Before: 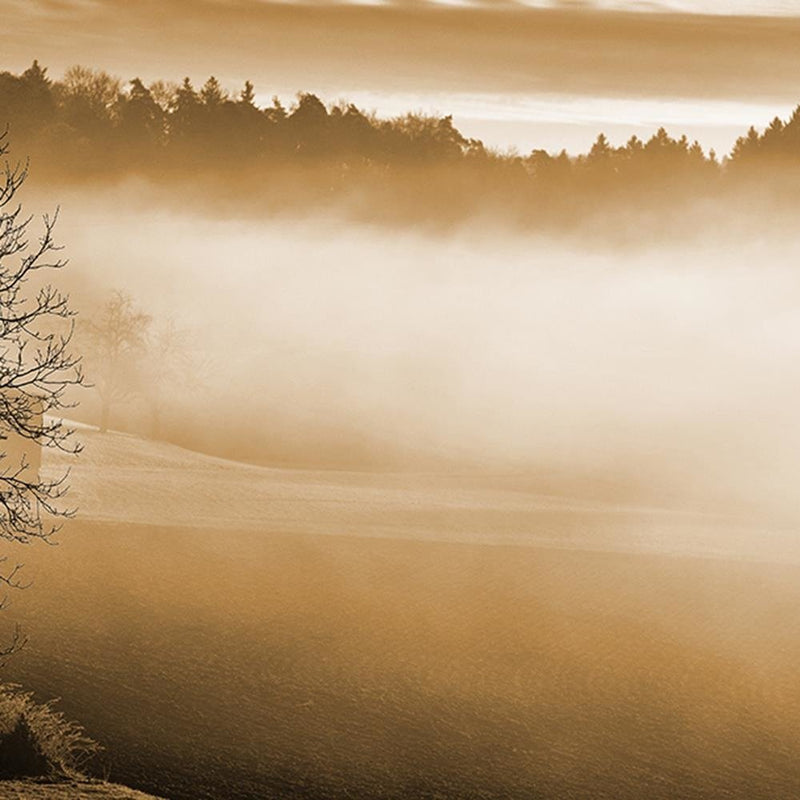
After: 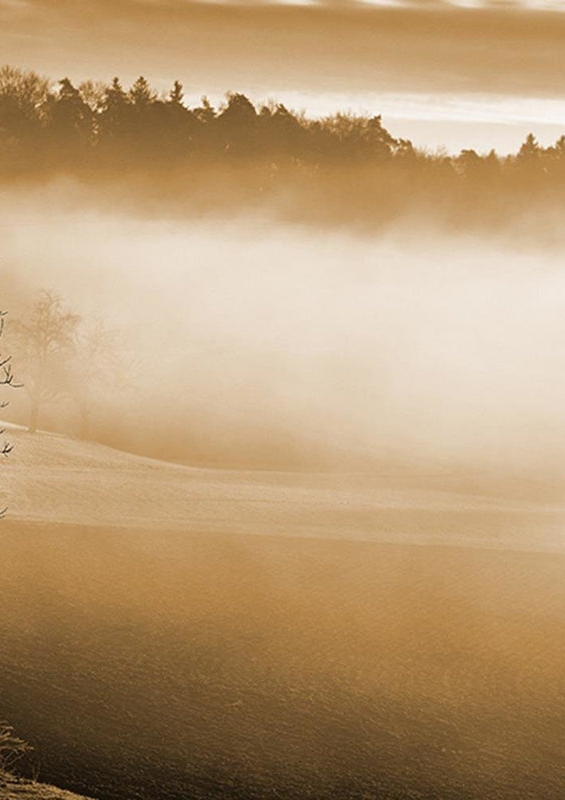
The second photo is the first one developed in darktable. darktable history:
crop and rotate: left 8.971%, right 20.328%
